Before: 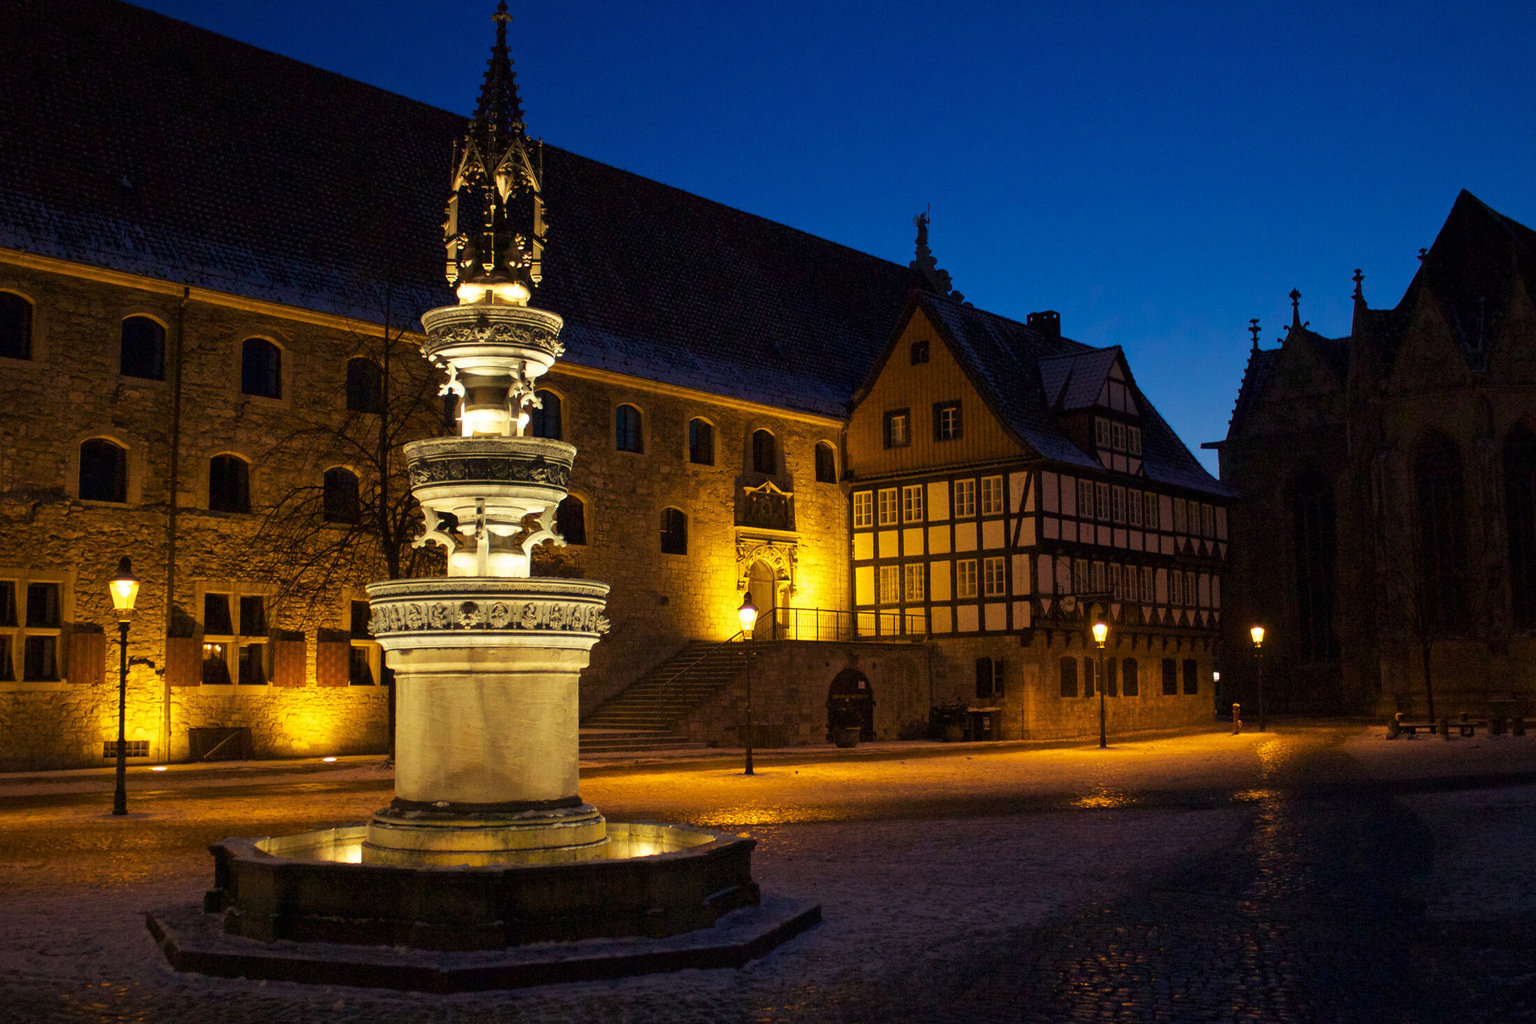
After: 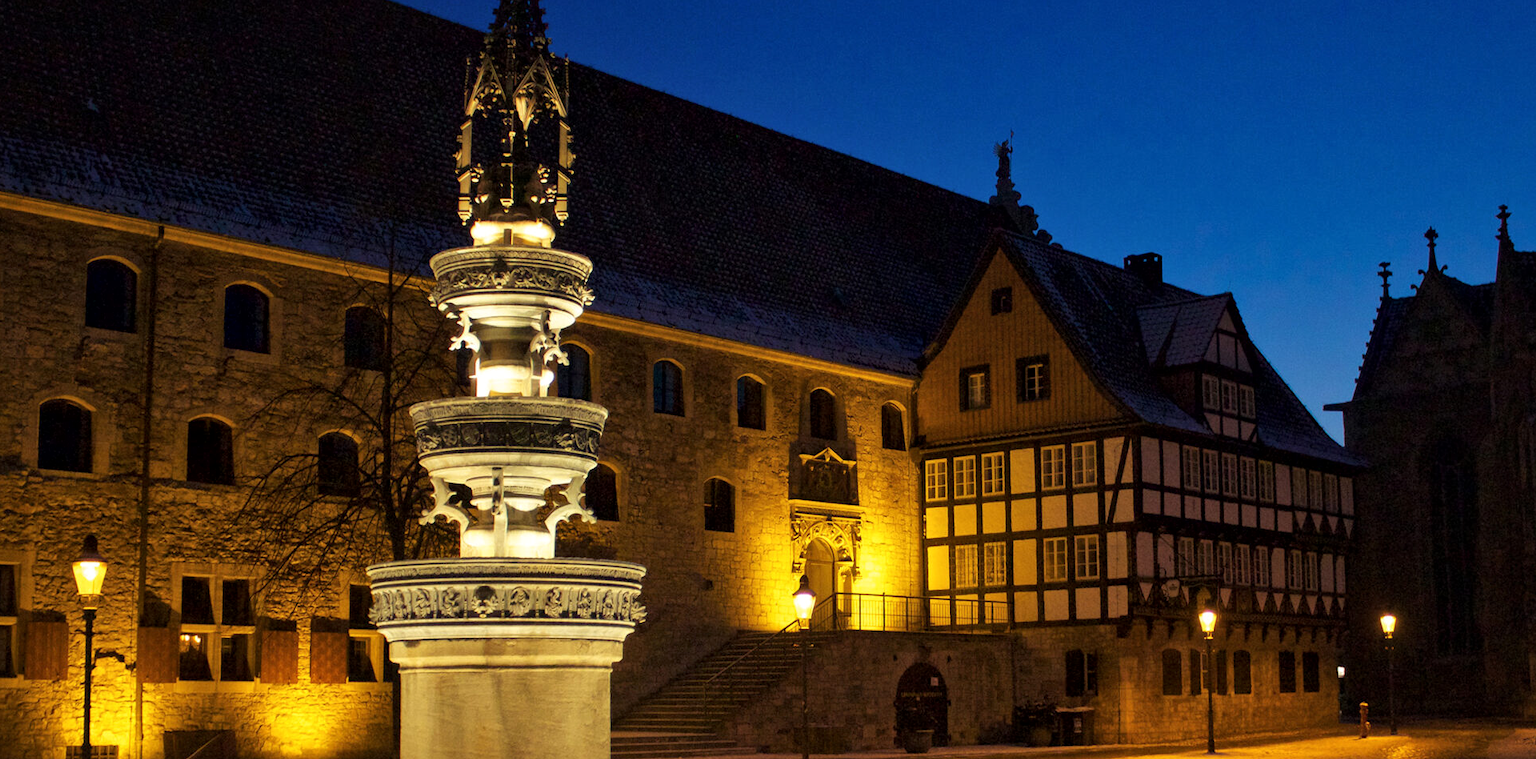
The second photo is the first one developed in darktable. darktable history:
crop: left 3.043%, top 8.833%, right 9.654%, bottom 26.376%
local contrast: mode bilateral grid, contrast 21, coarseness 50, detail 119%, midtone range 0.2
